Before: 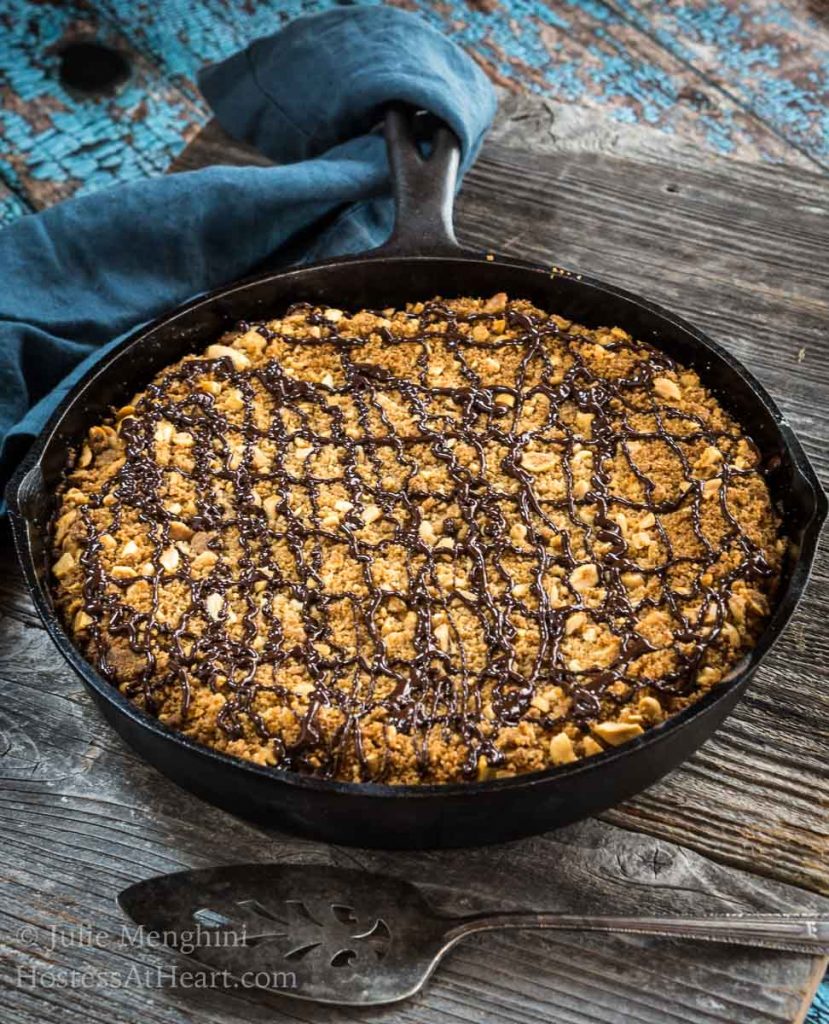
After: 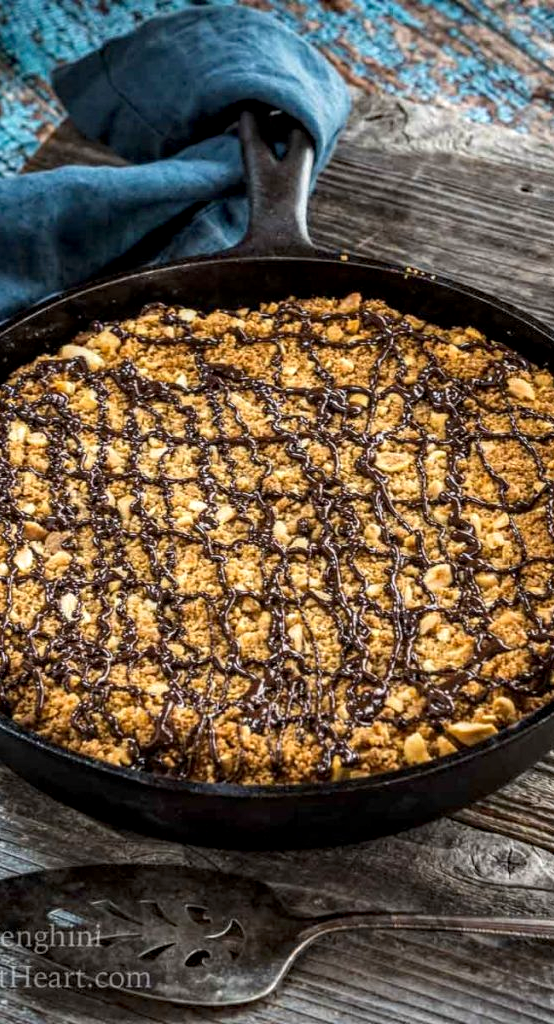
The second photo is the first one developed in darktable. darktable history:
levels: black 8.57%
crop and rotate: left 17.725%, right 15.399%
local contrast: detail 130%
haze removal: compatibility mode true, adaptive false
